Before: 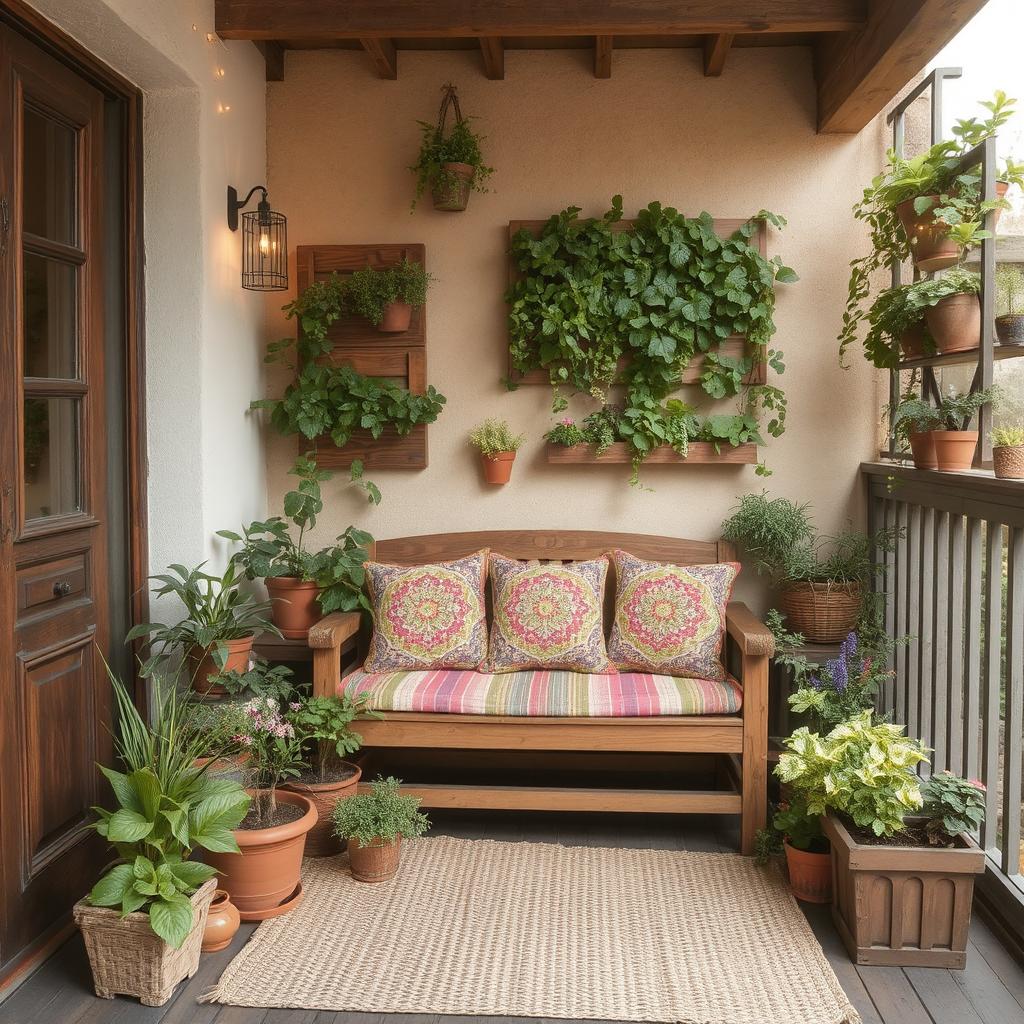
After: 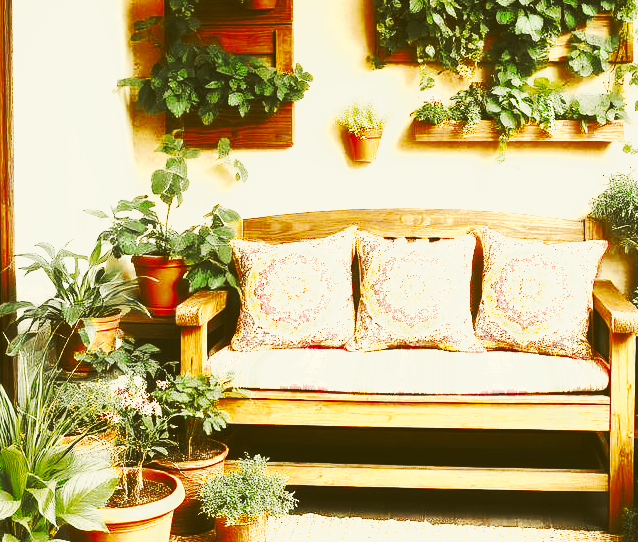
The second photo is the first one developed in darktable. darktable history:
tone equalizer: -8 EV -1.09 EV, -7 EV -1.03 EV, -6 EV -0.881 EV, -5 EV -0.597 EV, -3 EV 0.544 EV, -2 EV 0.871 EV, -1 EV 0.992 EV, +0 EV 1.07 EV
color zones: curves: ch0 [(0.11, 0.396) (0.195, 0.36) (0.25, 0.5) (0.303, 0.412) (0.357, 0.544) (0.75, 0.5) (0.967, 0.328)]; ch1 [(0, 0.468) (0.112, 0.512) (0.202, 0.6) (0.25, 0.5) (0.307, 0.352) (0.357, 0.544) (0.75, 0.5) (0.963, 0.524)]
crop: left 12.992%, top 31.449%, right 24.67%, bottom 15.524%
color correction: highlights a* -1.44, highlights b* 10.16, shadows a* 0.73, shadows b* 19.98
base curve: curves: ch0 [(0, 0.015) (0.085, 0.116) (0.134, 0.298) (0.19, 0.545) (0.296, 0.764) (0.599, 0.982) (1, 1)], preserve colors none
velvia: on, module defaults
